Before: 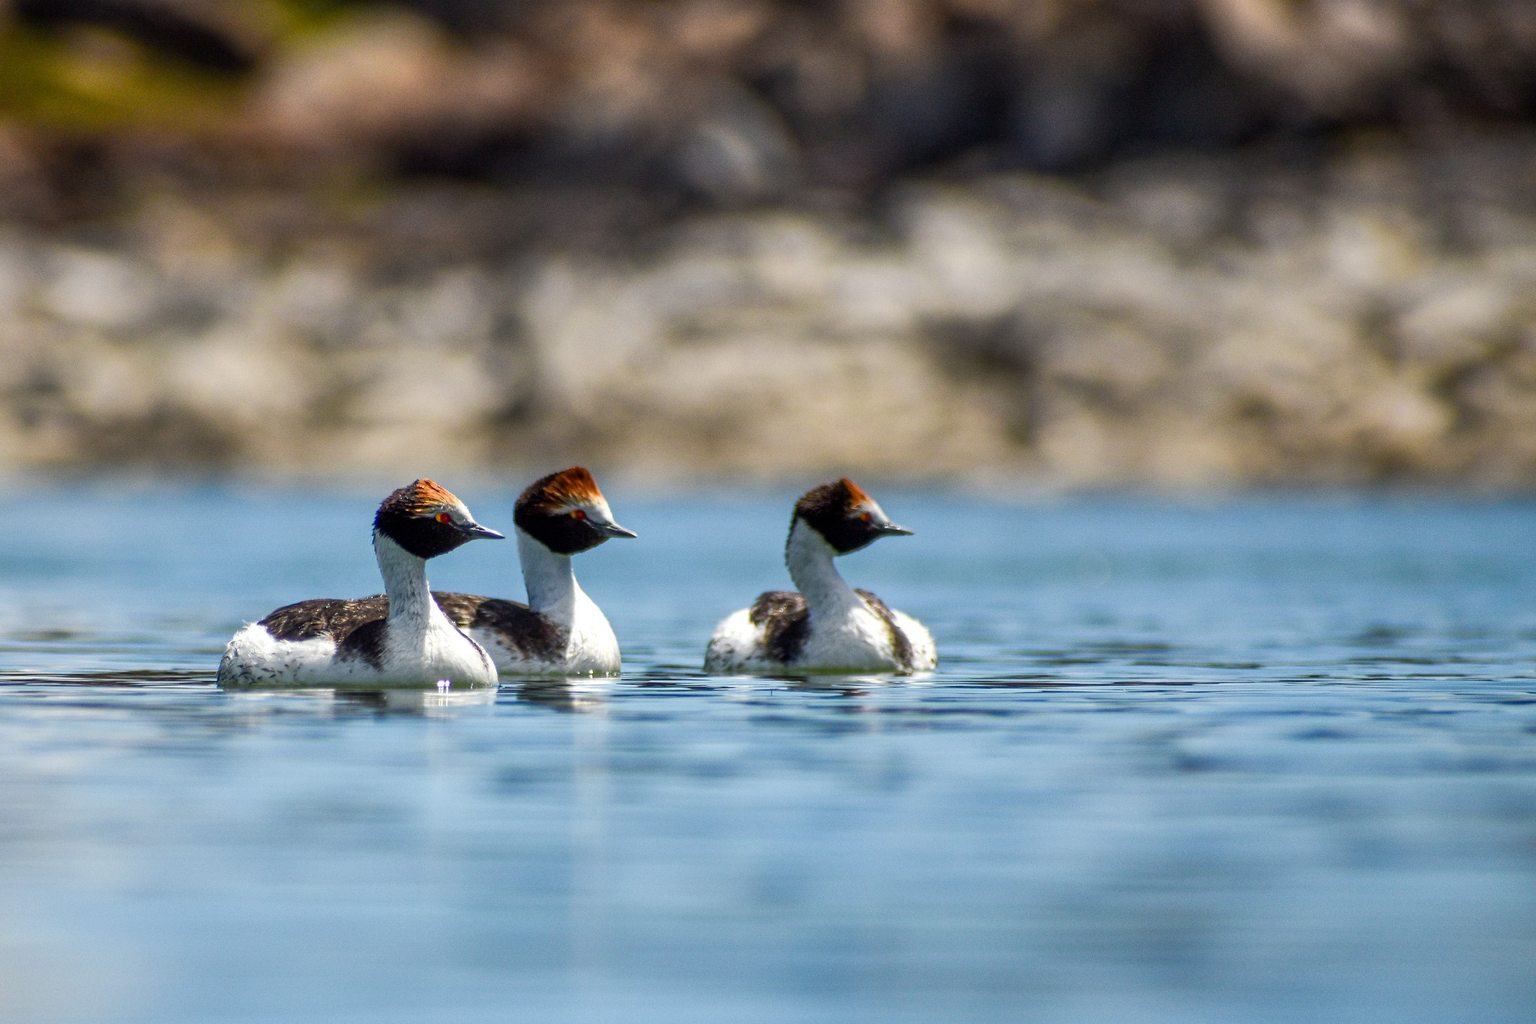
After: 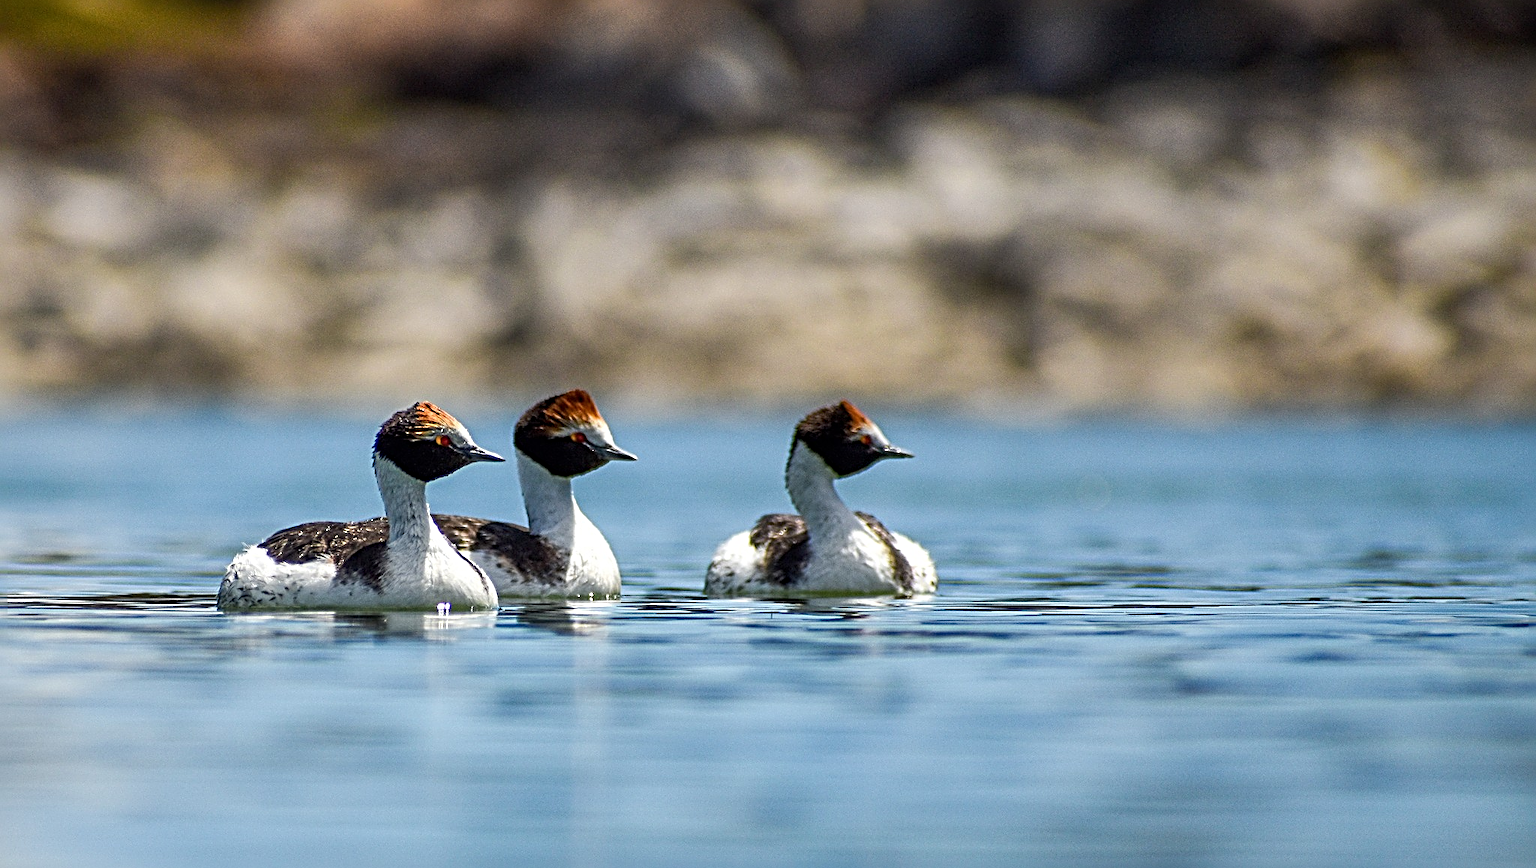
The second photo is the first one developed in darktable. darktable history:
sharpen: radius 3.669, amount 0.944
crop: top 7.613%, bottom 7.517%
